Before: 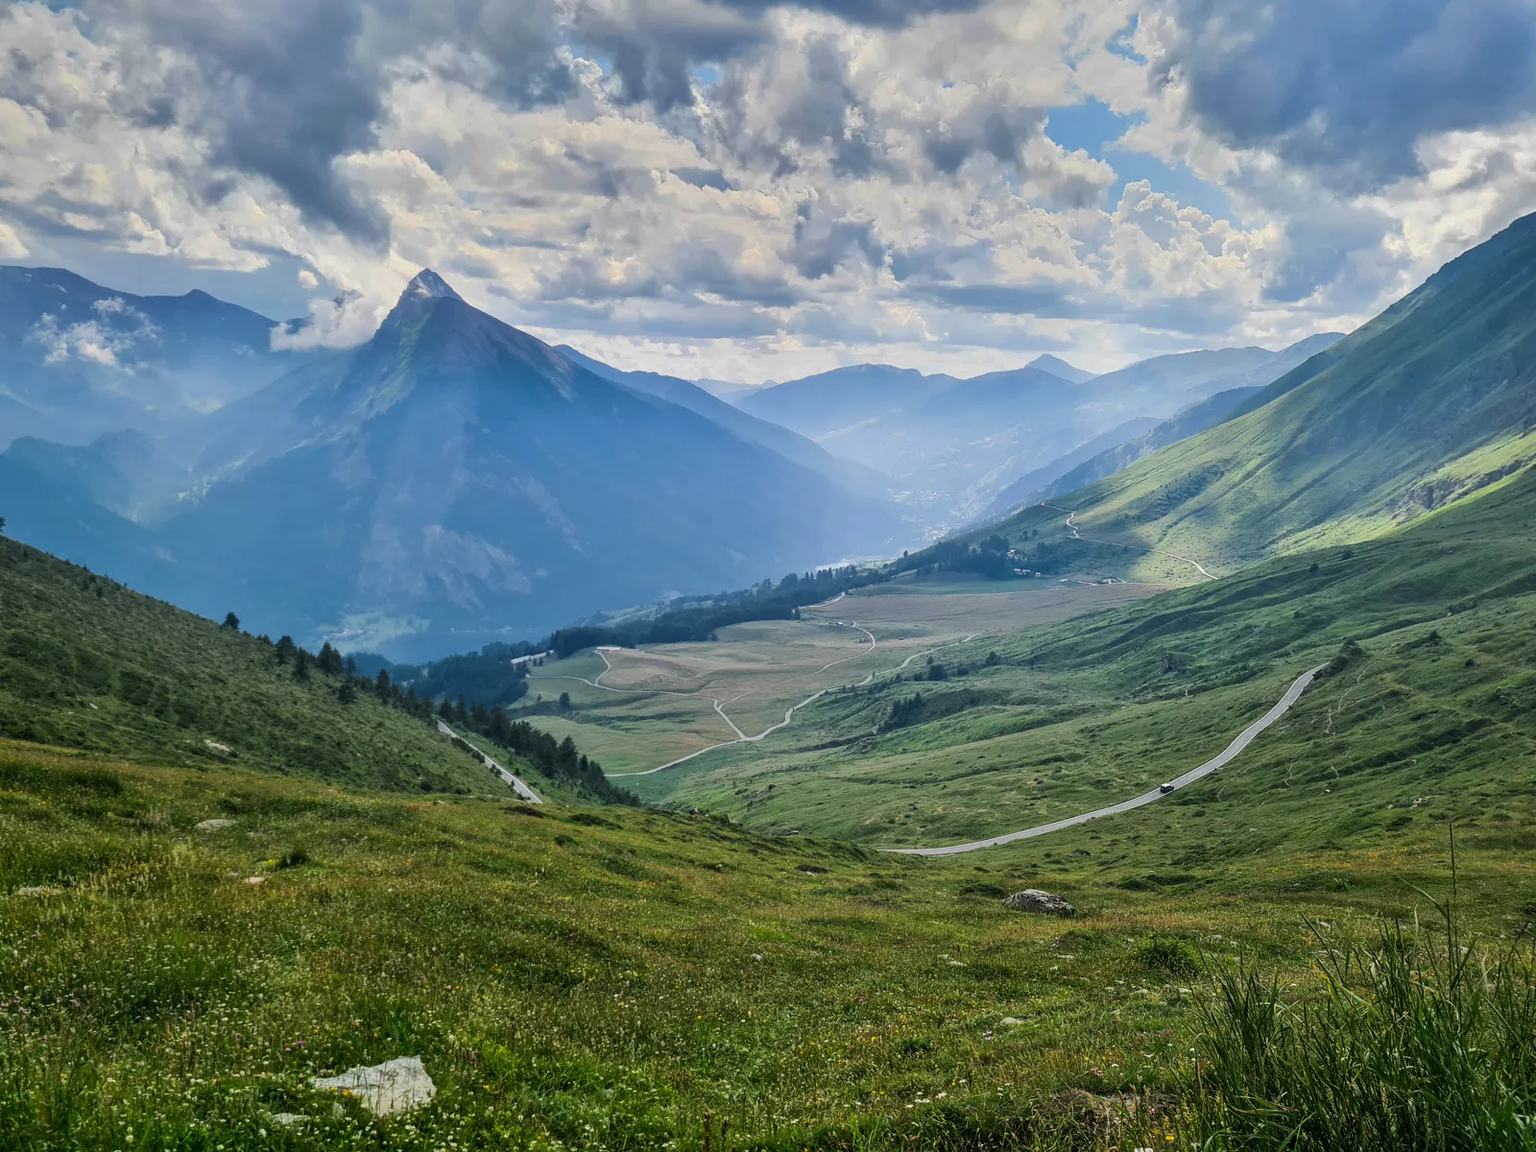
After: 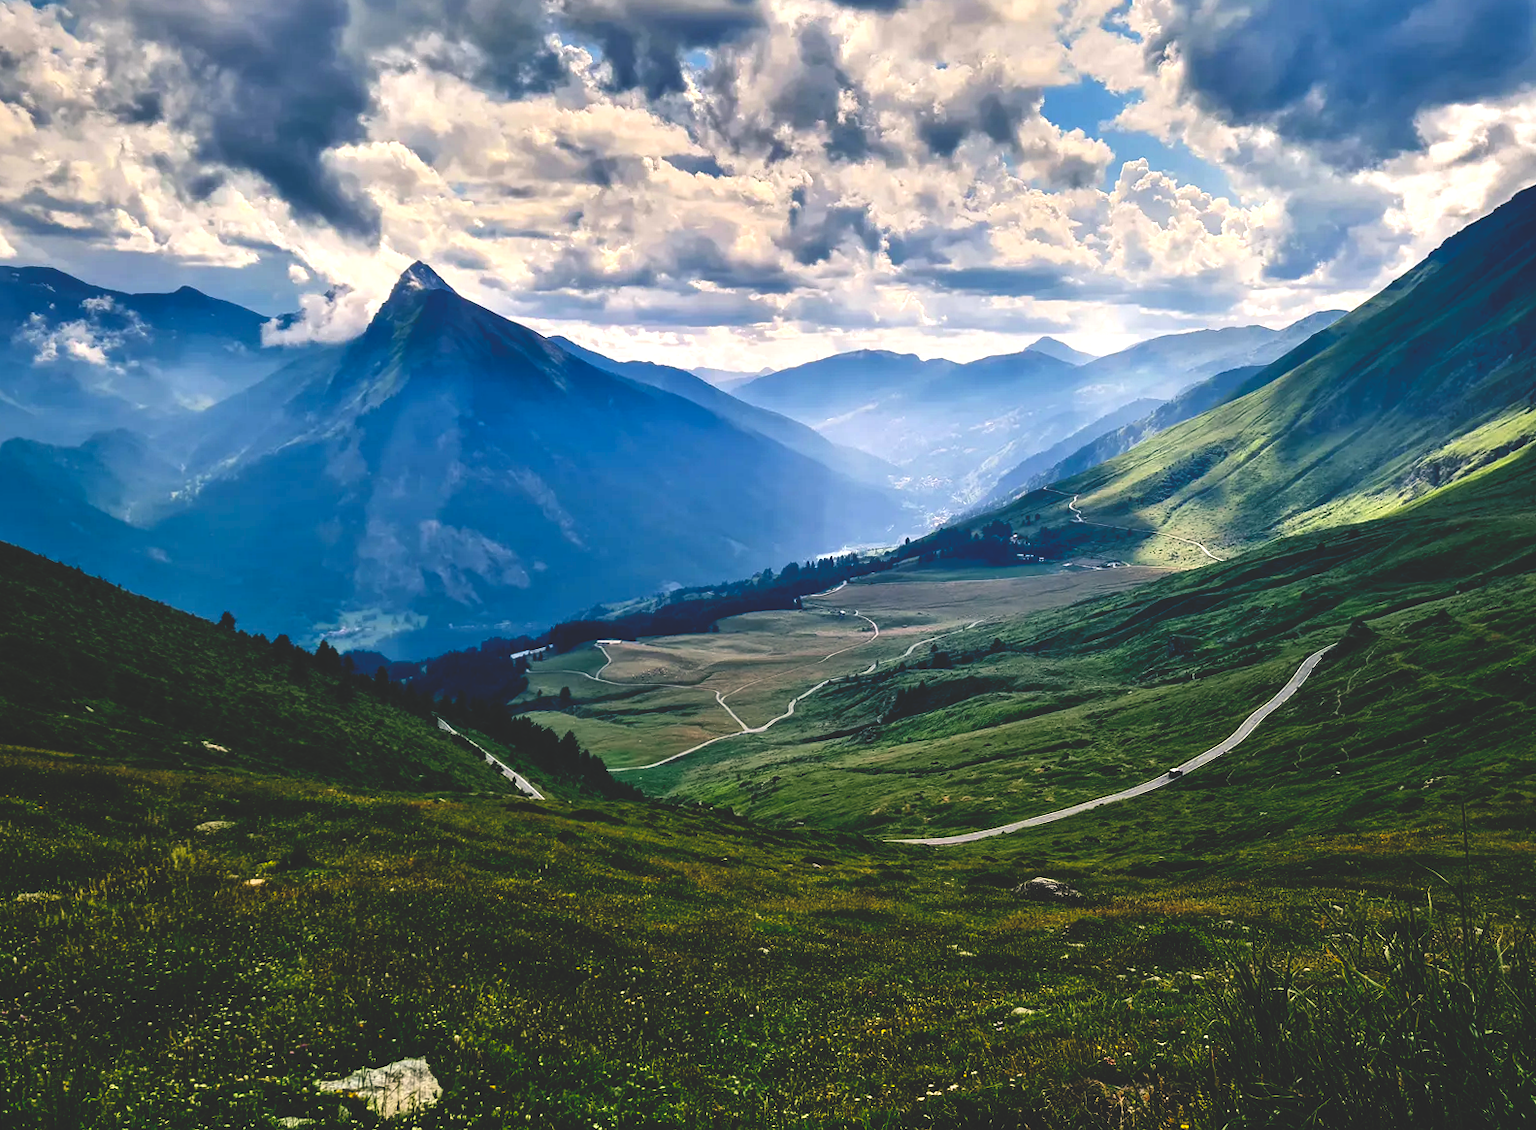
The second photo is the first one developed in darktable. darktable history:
base curve: curves: ch0 [(0, 0.02) (0.083, 0.036) (1, 1)], preserve colors none
levels: levels [0, 0.498, 0.996]
color balance rgb: shadows lift › chroma 2%, shadows lift › hue 185.64°, power › luminance 1.48%, highlights gain › chroma 3%, highlights gain › hue 54.51°, global offset › luminance -0.4%, perceptual saturation grading › highlights -18.47%, perceptual saturation grading › mid-tones 6.62%, perceptual saturation grading › shadows 28.22%, perceptual brilliance grading › highlights 15.68%, perceptual brilliance grading › shadows -14.29%, global vibrance 25.96%, contrast 6.45%
rotate and perspective: rotation -1°, crop left 0.011, crop right 0.989, crop top 0.025, crop bottom 0.975
tone equalizer: on, module defaults
